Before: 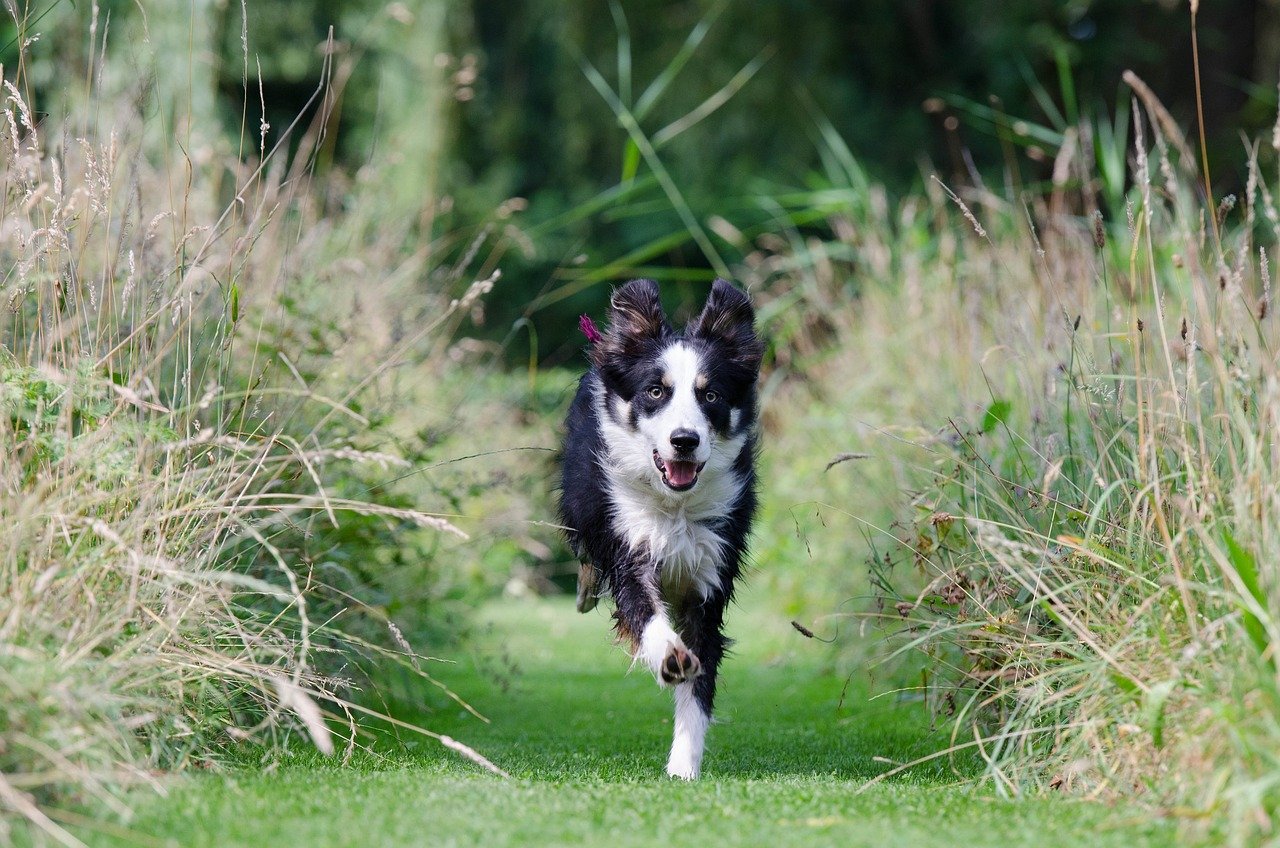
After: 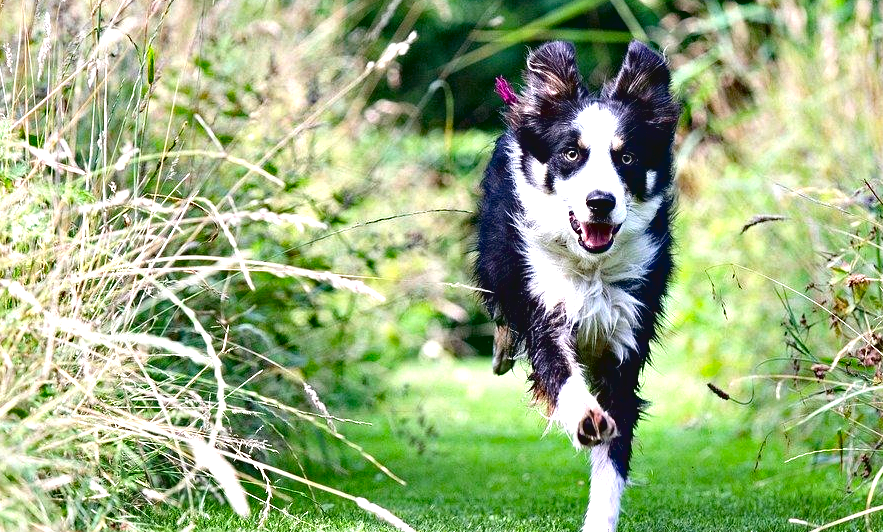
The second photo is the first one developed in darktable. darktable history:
crop: left 6.571%, top 28.11%, right 24.38%, bottom 9.085%
exposure: black level correction 0.001, exposure 1.034 EV, compensate highlight preservation false
contrast brightness saturation: contrast -0.093, saturation -0.084
tone equalizer: on, module defaults
tone curve: curves: ch0 [(0, 0) (0.003, 0.003) (0.011, 0.011) (0.025, 0.025) (0.044, 0.044) (0.069, 0.069) (0.1, 0.099) (0.136, 0.135) (0.177, 0.177) (0.224, 0.224) (0.277, 0.276) (0.335, 0.334) (0.399, 0.398) (0.468, 0.467) (0.543, 0.547) (0.623, 0.626) (0.709, 0.712) (0.801, 0.802) (0.898, 0.898) (1, 1)], color space Lab, independent channels, preserve colors none
haze removal: strength 0.426, compatibility mode true, adaptive false
contrast equalizer: octaves 7, y [[0.6 ×6], [0.55 ×6], [0 ×6], [0 ×6], [0 ×6]]
